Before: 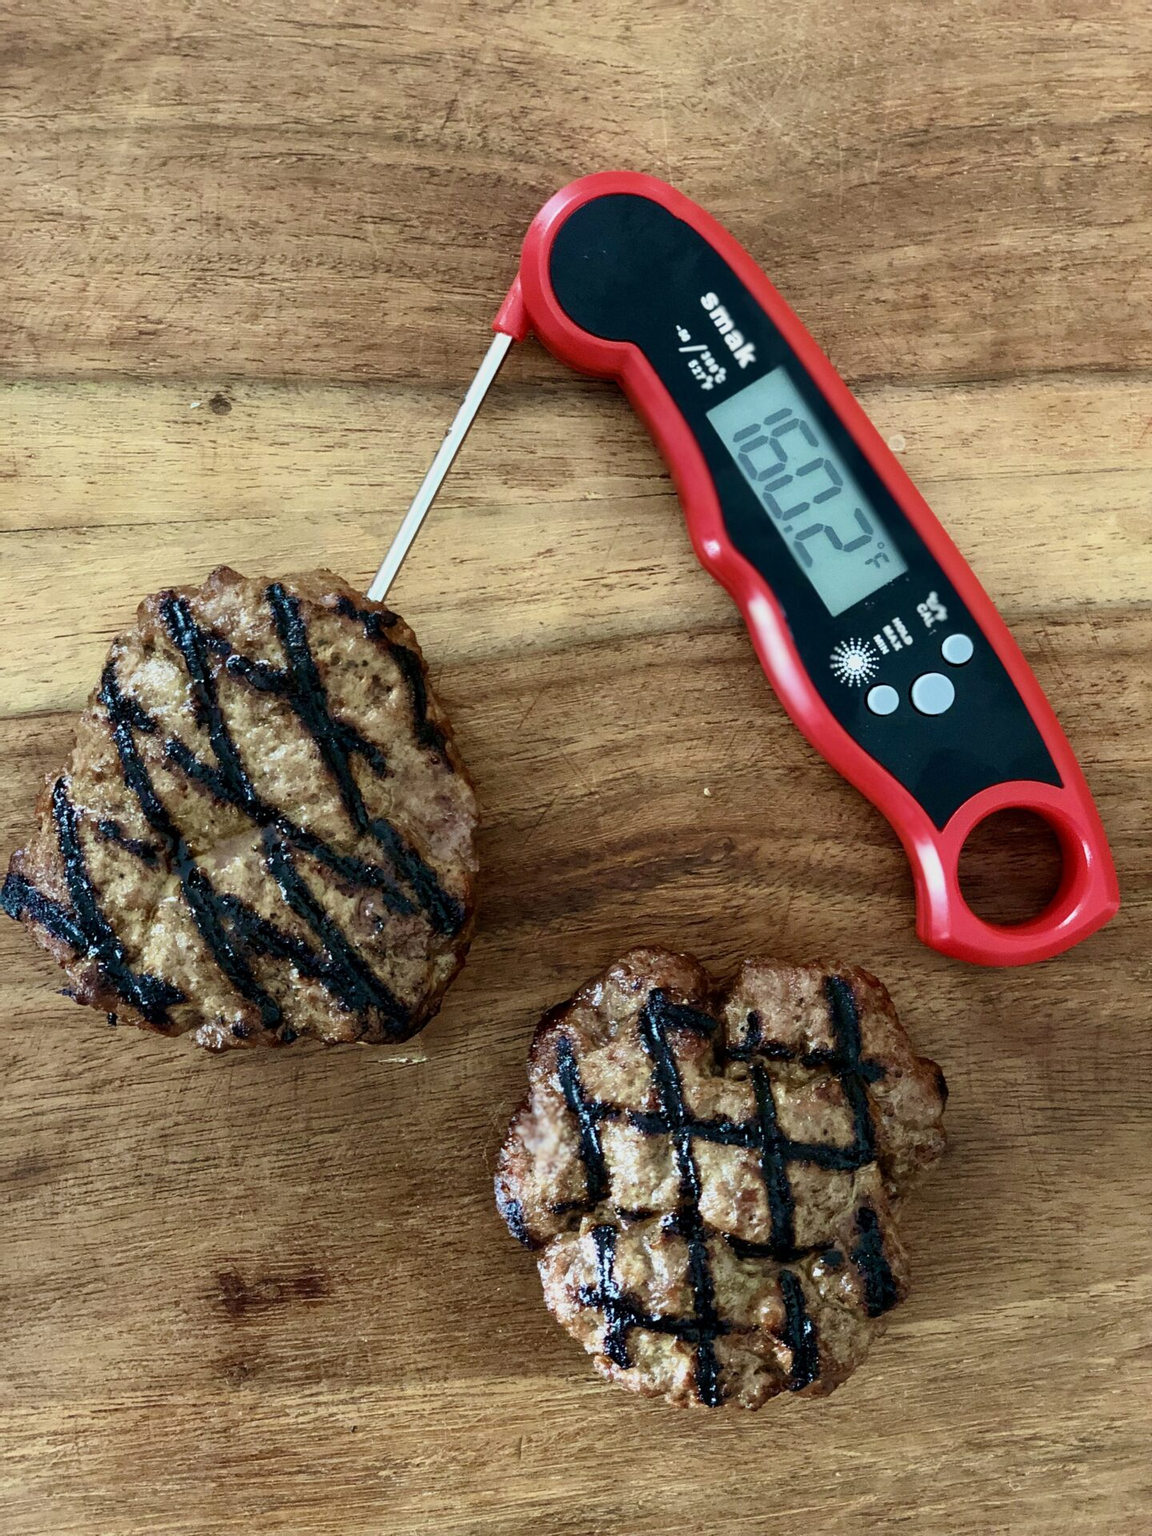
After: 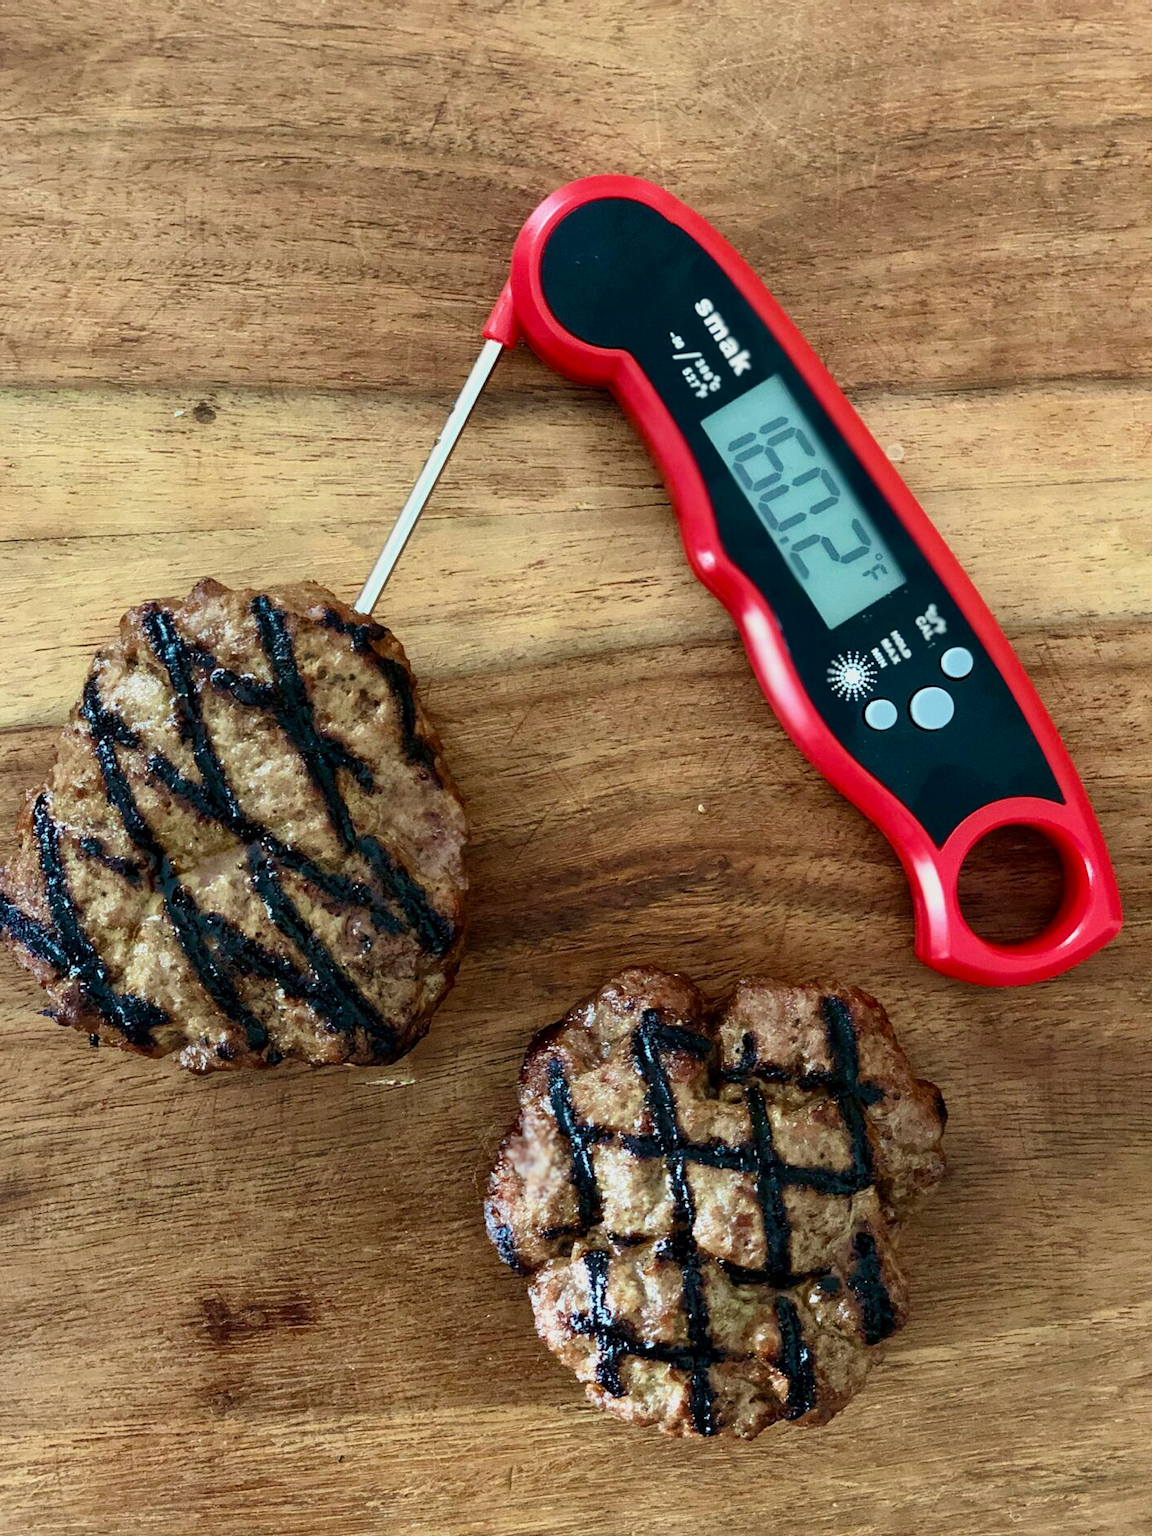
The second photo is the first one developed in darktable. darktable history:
white balance: red 1.009, blue 0.985
crop: left 1.743%, right 0.268%, bottom 2.011%
